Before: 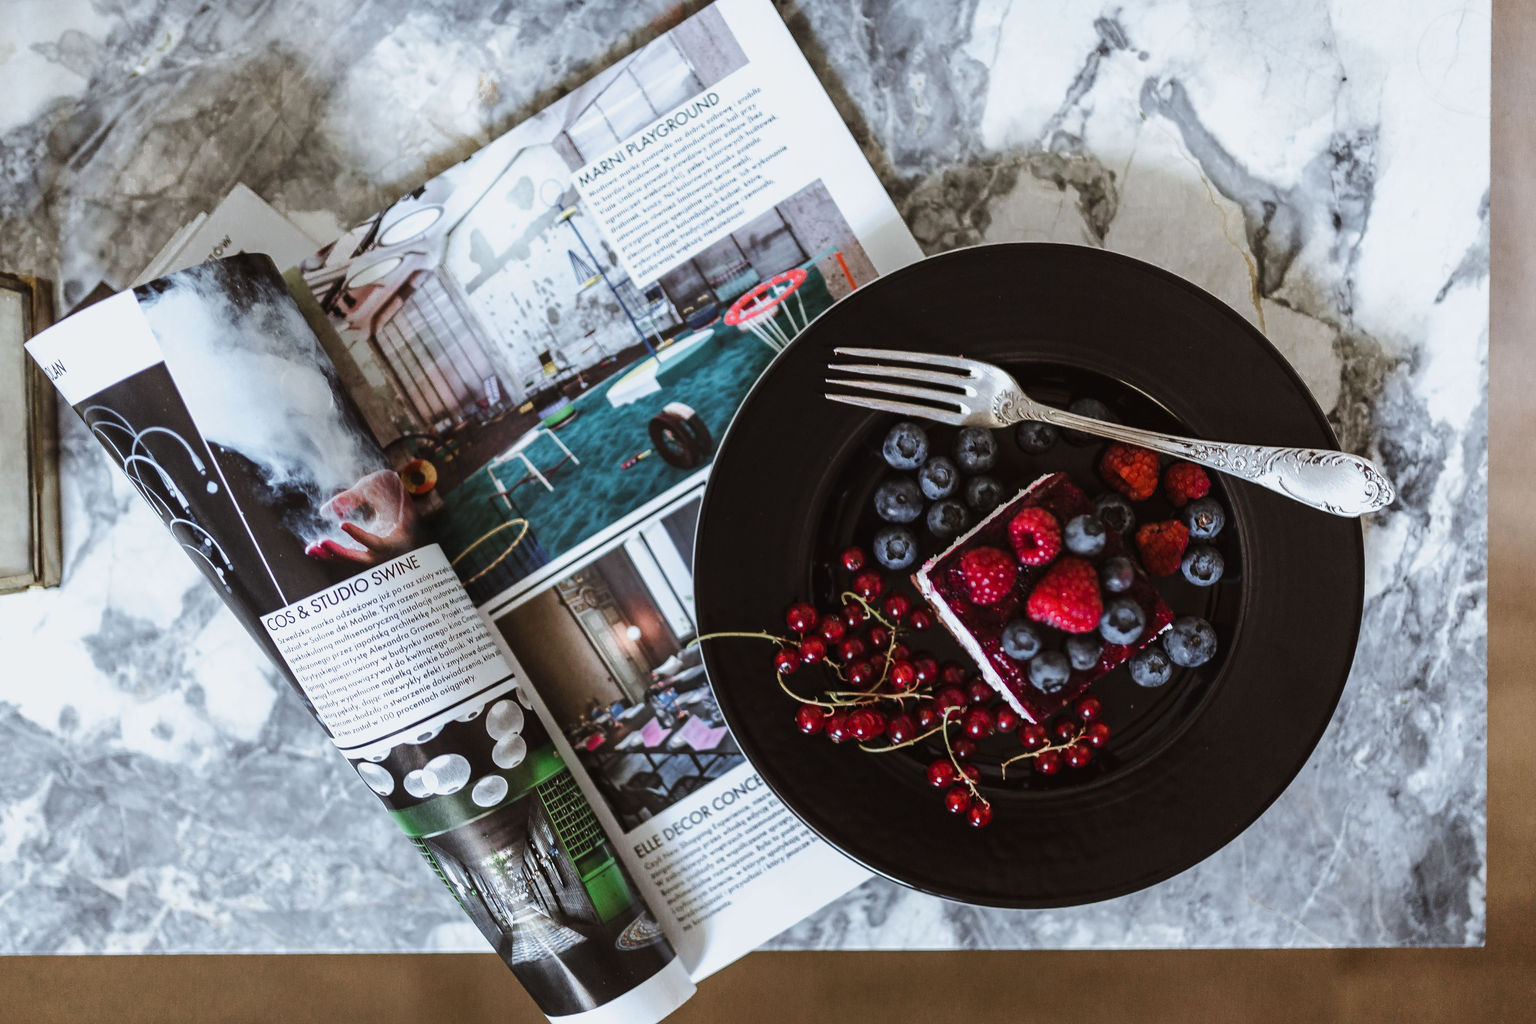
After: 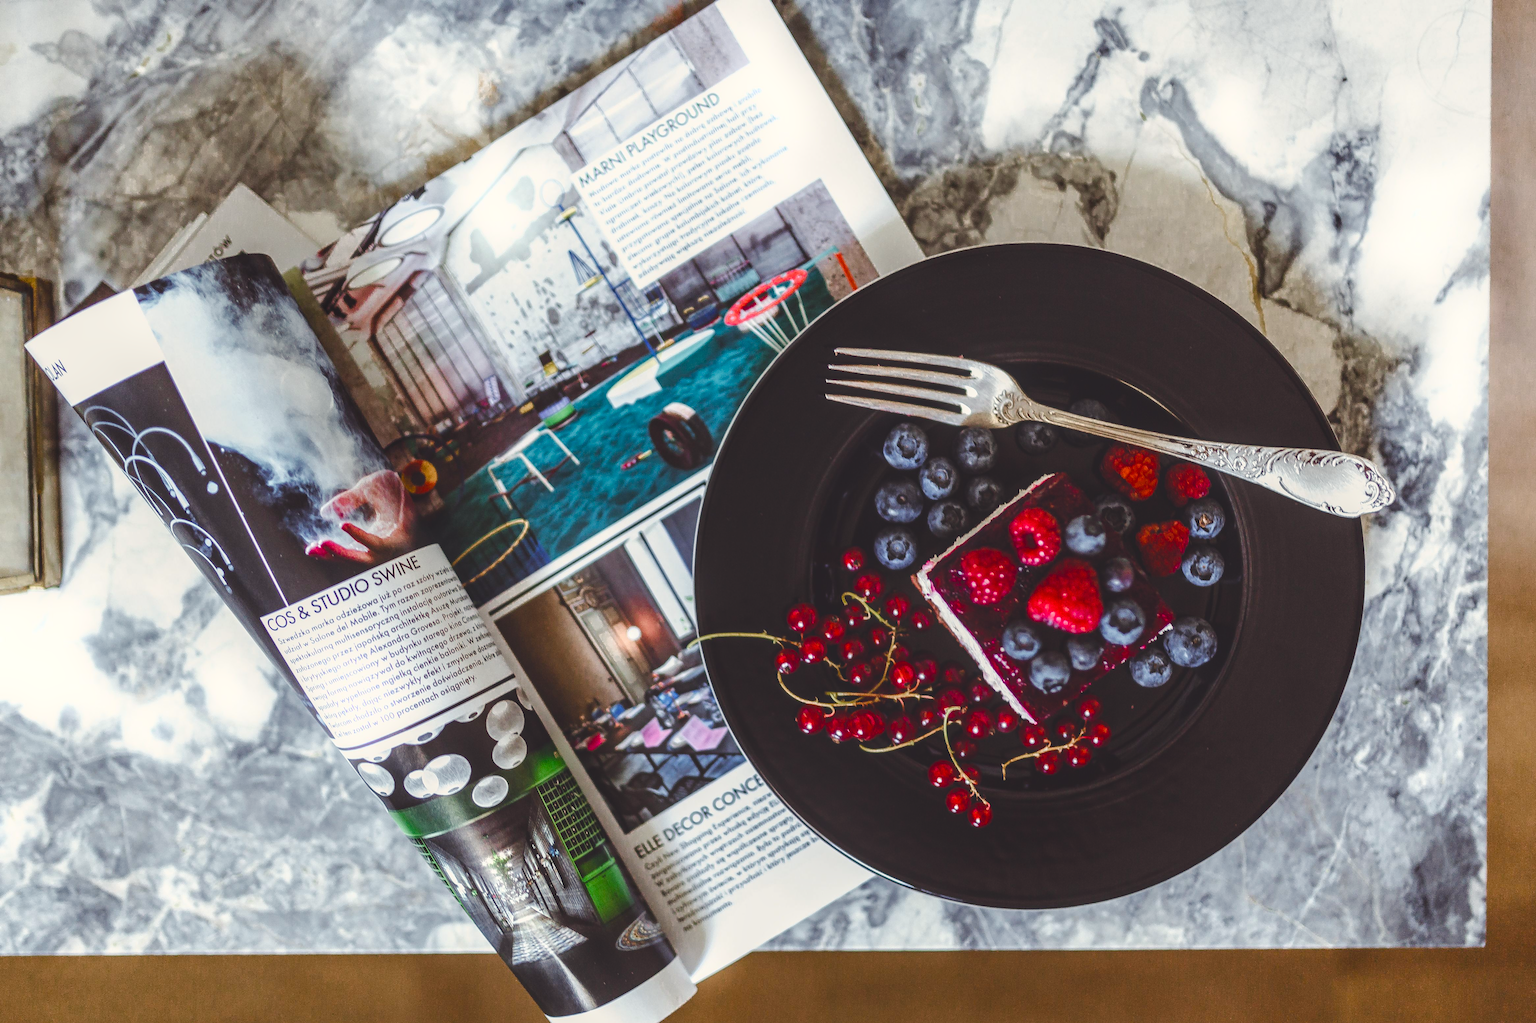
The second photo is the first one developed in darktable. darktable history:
local contrast: on, module defaults
bloom: size 9%, threshold 100%, strength 7%
color balance rgb: shadows lift › chroma 3%, shadows lift › hue 280.8°, power › hue 330°, highlights gain › chroma 3%, highlights gain › hue 75.6°, global offset › luminance 1.5%, perceptual saturation grading › global saturation 20%, perceptual saturation grading › highlights -25%, perceptual saturation grading › shadows 50%, global vibrance 30%
